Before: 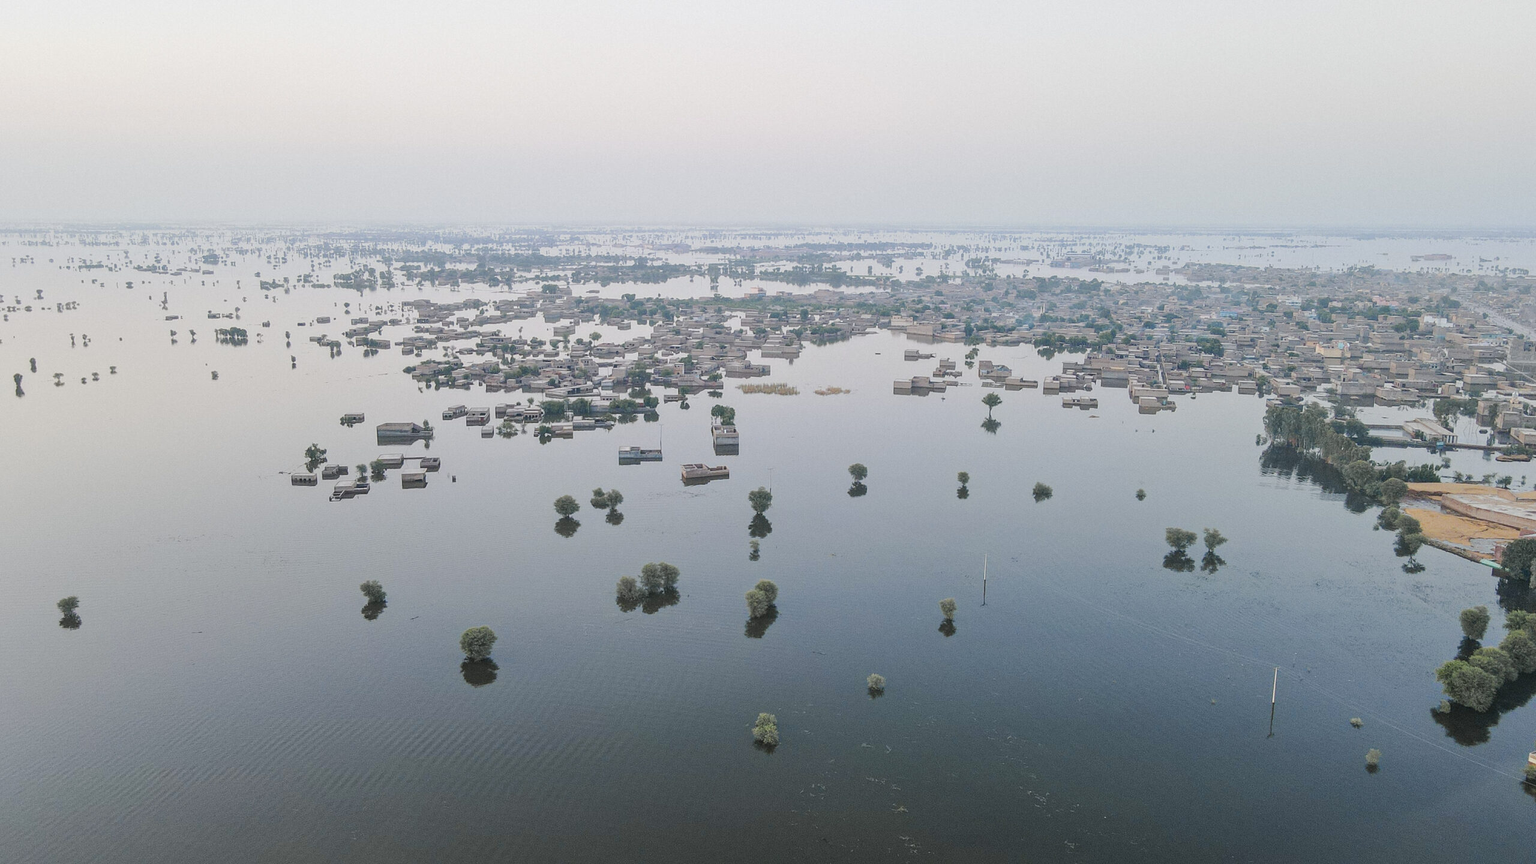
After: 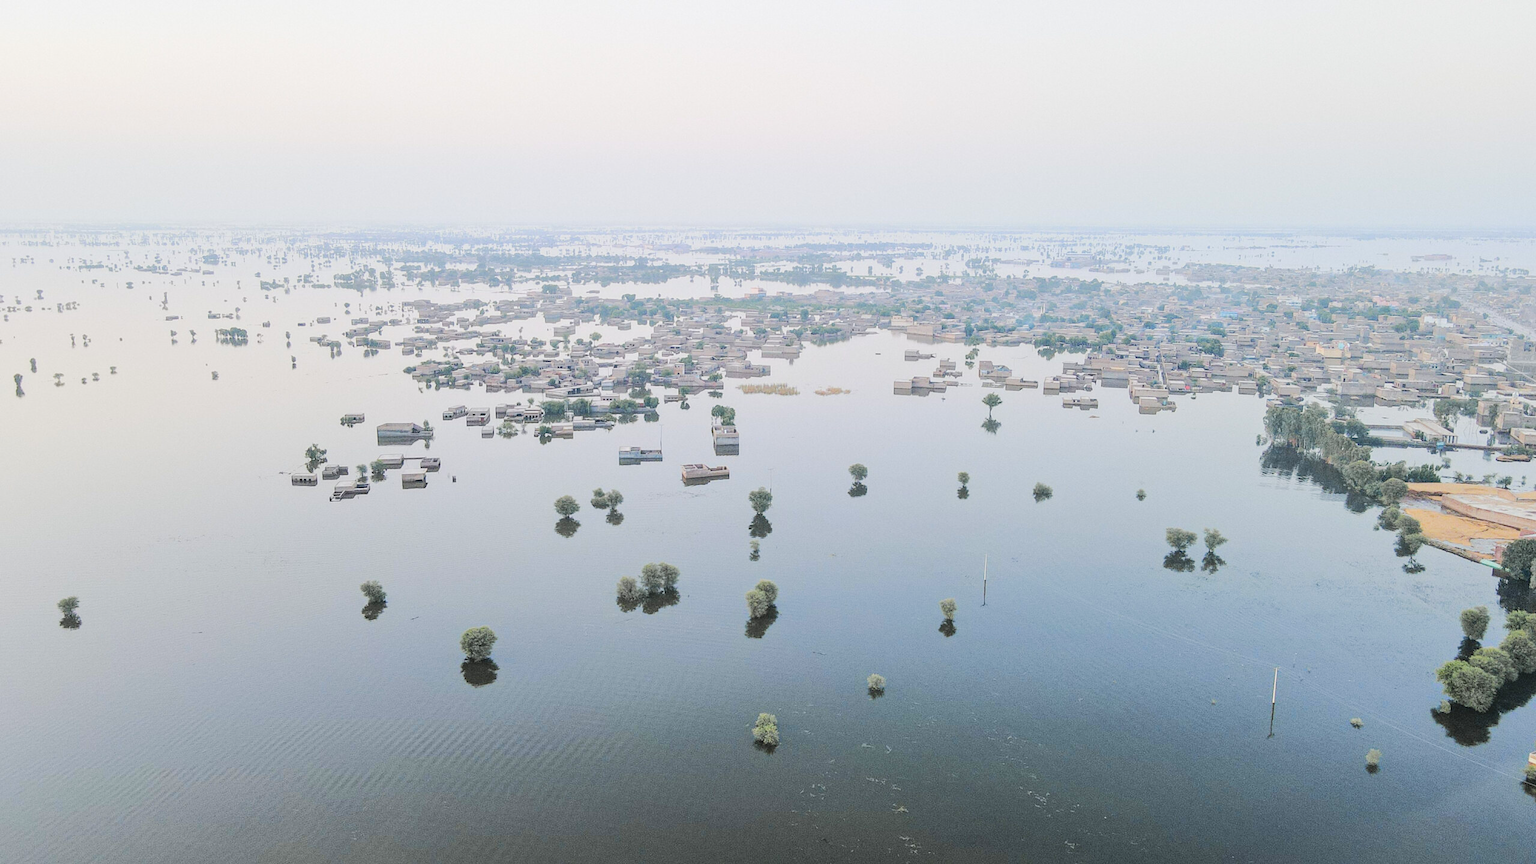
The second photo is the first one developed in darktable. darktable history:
tone curve: curves: ch0 [(0, 0) (0.131, 0.135) (0.288, 0.372) (0.451, 0.608) (0.612, 0.739) (0.736, 0.832) (1, 1)]; ch1 [(0, 0) (0.392, 0.398) (0.487, 0.471) (0.496, 0.493) (0.519, 0.531) (0.557, 0.591) (0.581, 0.639) (0.622, 0.711) (1, 1)]; ch2 [(0, 0) (0.388, 0.344) (0.438, 0.425) (0.476, 0.482) (0.502, 0.508) (0.524, 0.531) (0.538, 0.58) (0.58, 0.621) (0.613, 0.679) (0.655, 0.738) (1, 1)], color space Lab, linked channels
